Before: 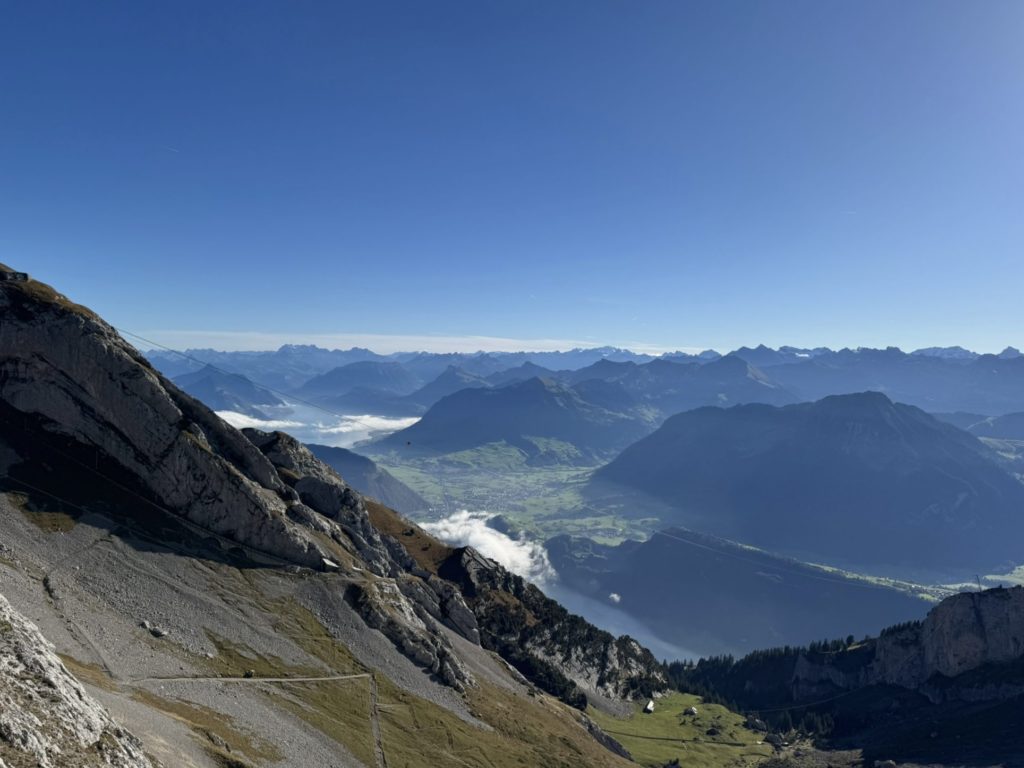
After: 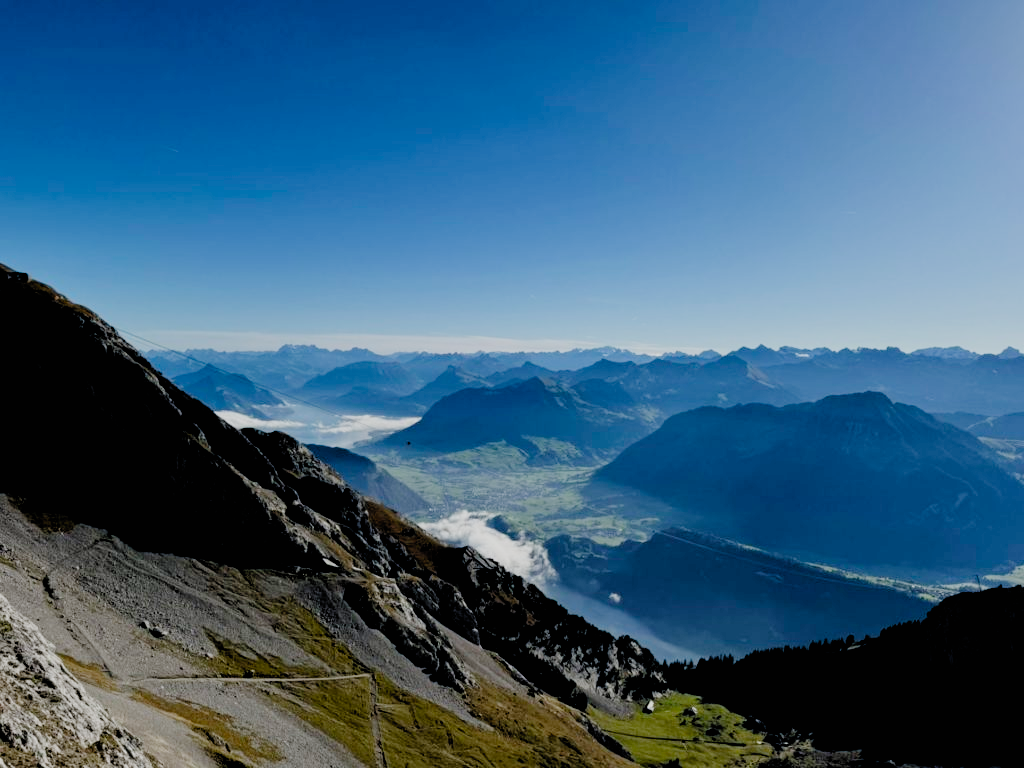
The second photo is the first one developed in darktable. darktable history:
filmic rgb: black relative exposure -2.85 EV, white relative exposure 4.56 EV, hardness 1.77, contrast 1.25, preserve chrominance no, color science v5 (2021)
tone equalizer: -7 EV 0.13 EV, smoothing diameter 25%, edges refinement/feathering 10, preserve details guided filter
